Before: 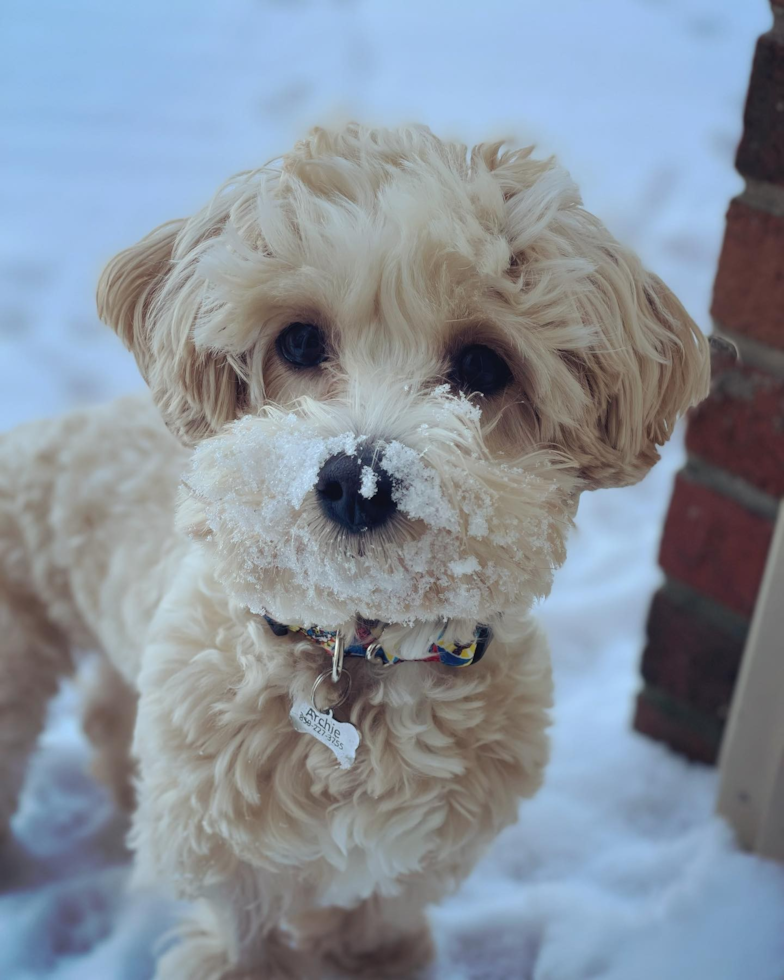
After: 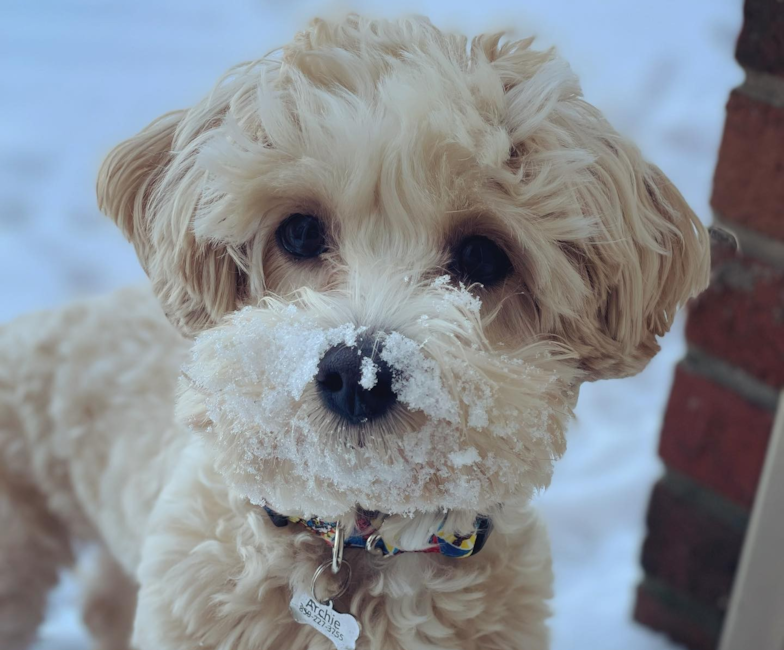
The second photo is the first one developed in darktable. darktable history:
crop: top 11.18%, bottom 22.45%
